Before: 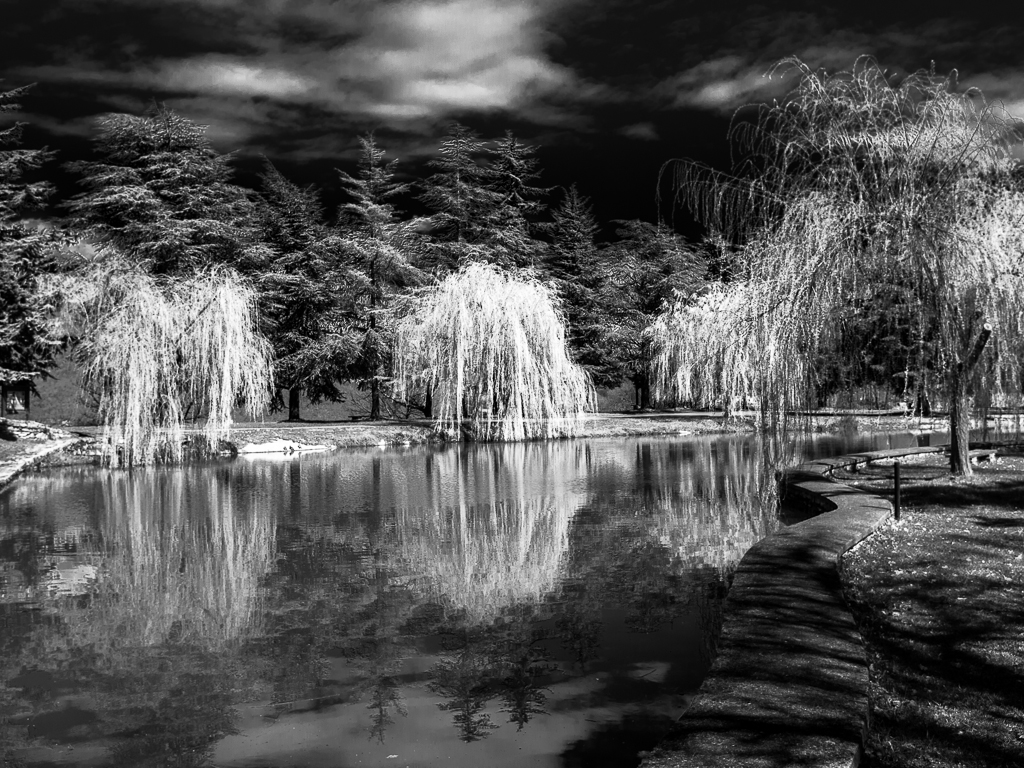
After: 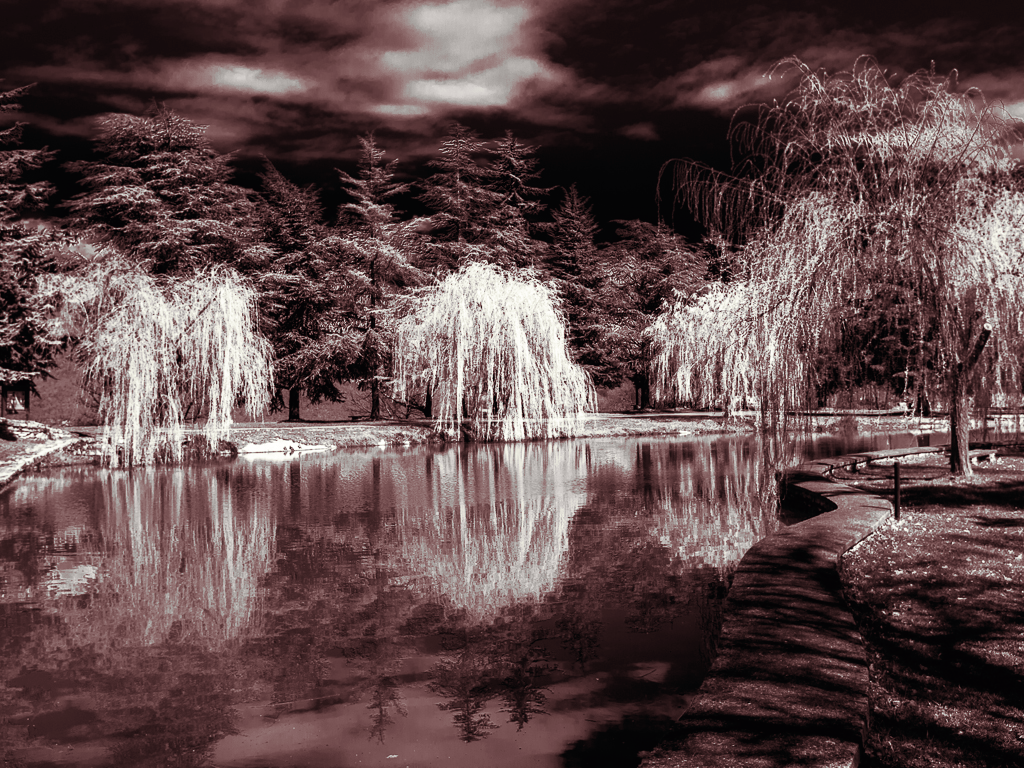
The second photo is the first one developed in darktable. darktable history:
split-toning: shadows › hue 360°
color balance: lift [1, 0.998, 1.001, 1.002], gamma [1, 1.02, 1, 0.98], gain [1, 1.02, 1.003, 0.98]
